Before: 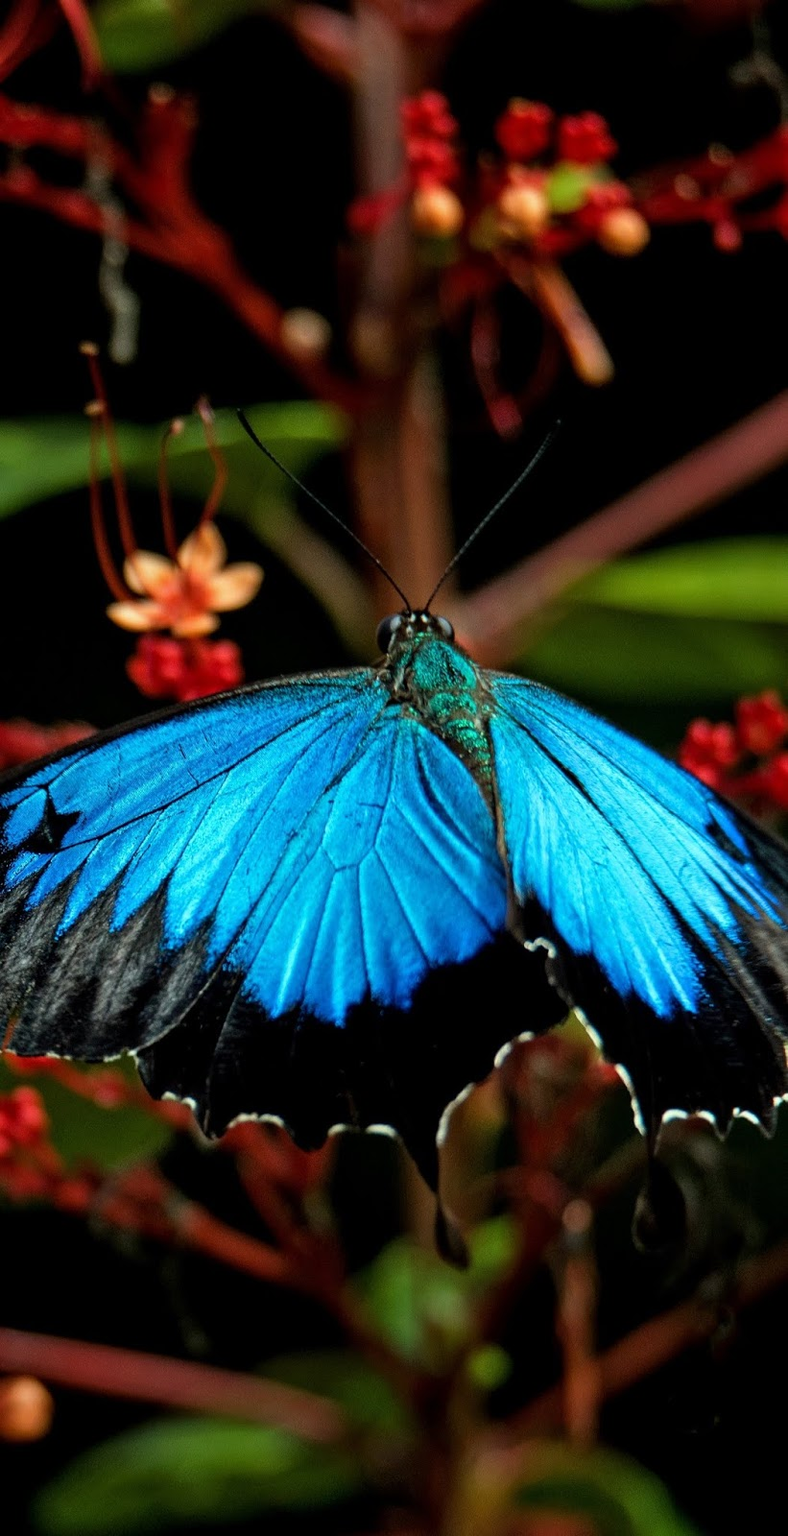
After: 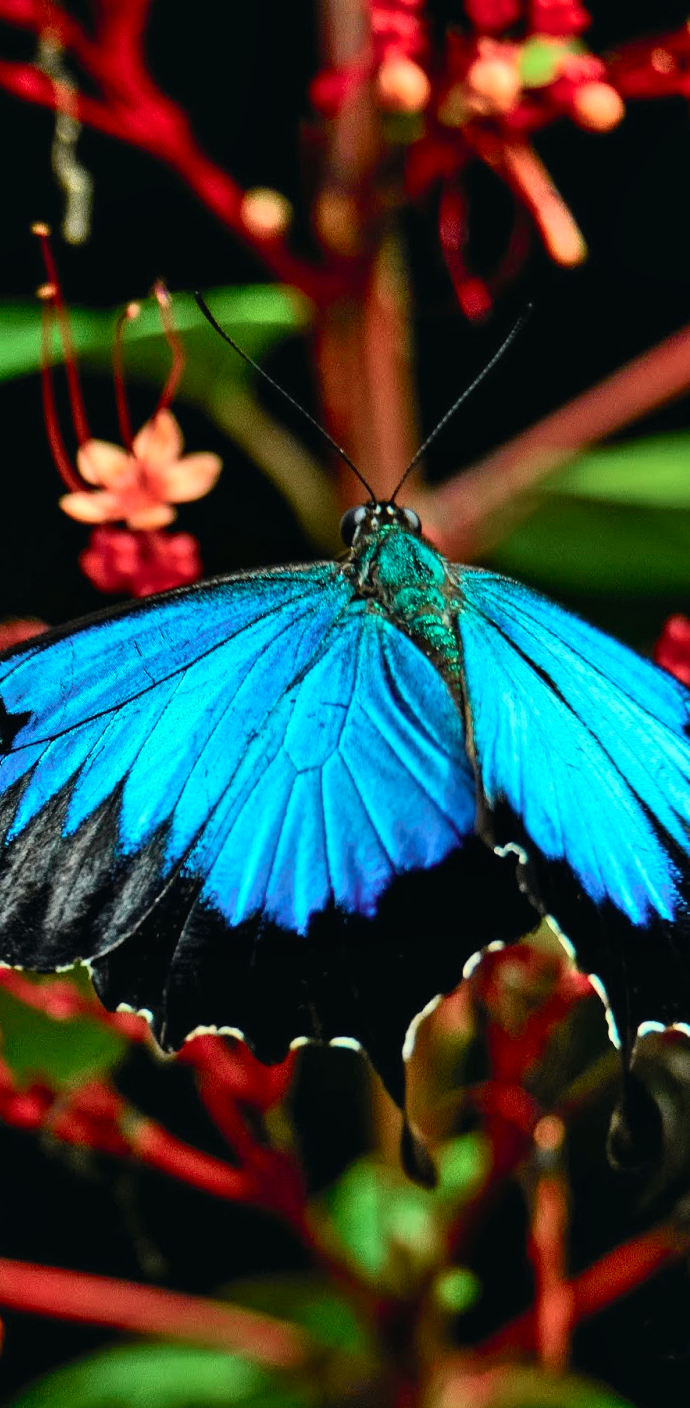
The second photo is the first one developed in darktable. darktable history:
crop: left 6.383%, top 8.418%, right 9.551%, bottom 3.537%
tone curve: curves: ch0 [(0, 0.013) (0.104, 0.103) (0.258, 0.267) (0.448, 0.489) (0.709, 0.794) (0.895, 0.915) (0.994, 0.971)]; ch1 [(0, 0) (0.335, 0.298) (0.446, 0.416) (0.488, 0.488) (0.515, 0.504) (0.581, 0.615) (0.635, 0.661) (1, 1)]; ch2 [(0, 0) (0.314, 0.306) (0.436, 0.447) (0.502, 0.5) (0.538, 0.541) (0.568, 0.603) (0.641, 0.635) (0.717, 0.701) (1, 1)], color space Lab, independent channels, preserve colors none
shadows and highlights: low approximation 0.01, soften with gaussian
